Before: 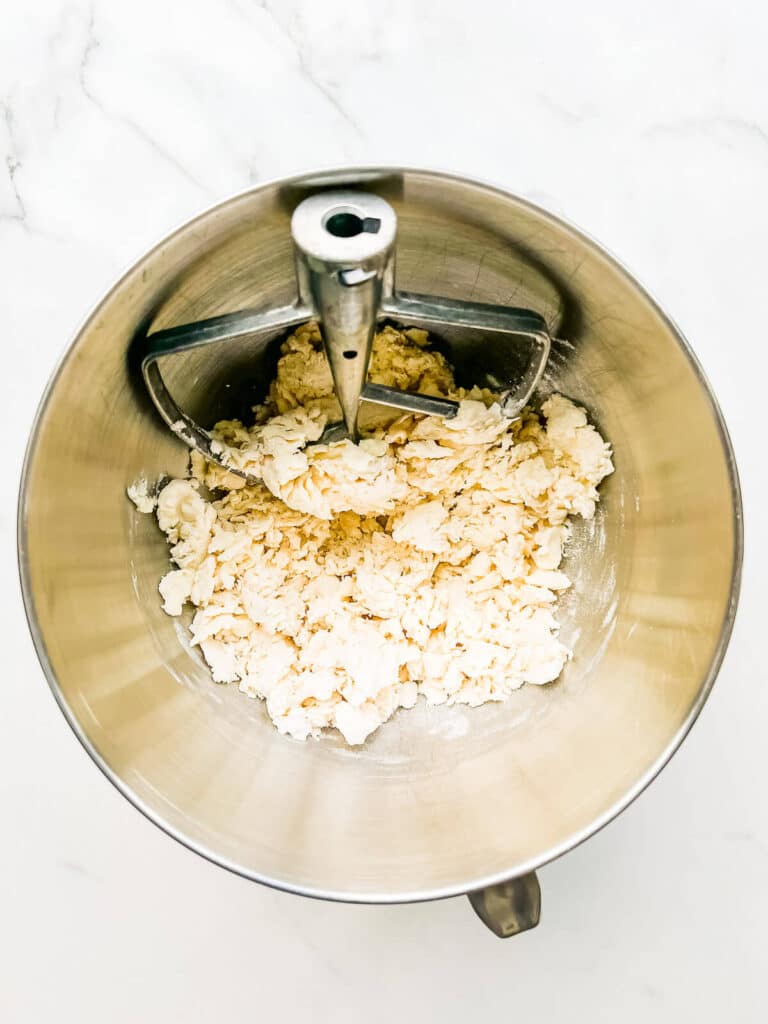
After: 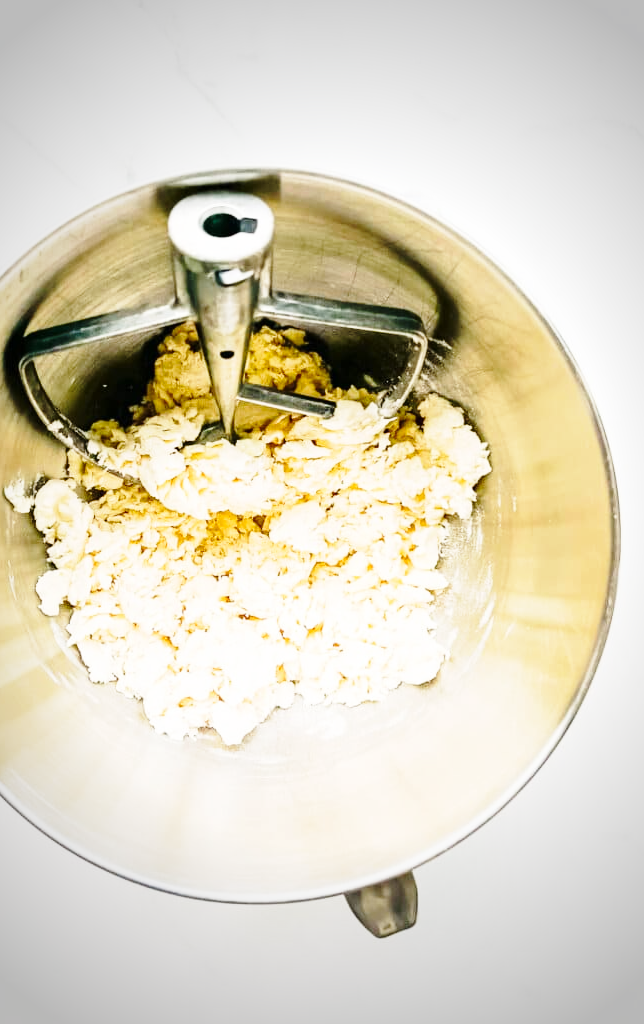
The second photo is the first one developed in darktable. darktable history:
base curve: curves: ch0 [(0, 0) (0.028, 0.03) (0.121, 0.232) (0.46, 0.748) (0.859, 0.968) (1, 1)], preserve colors none
crop: left 16.02%
vignetting: fall-off start 65.56%, width/height ratio 0.878
